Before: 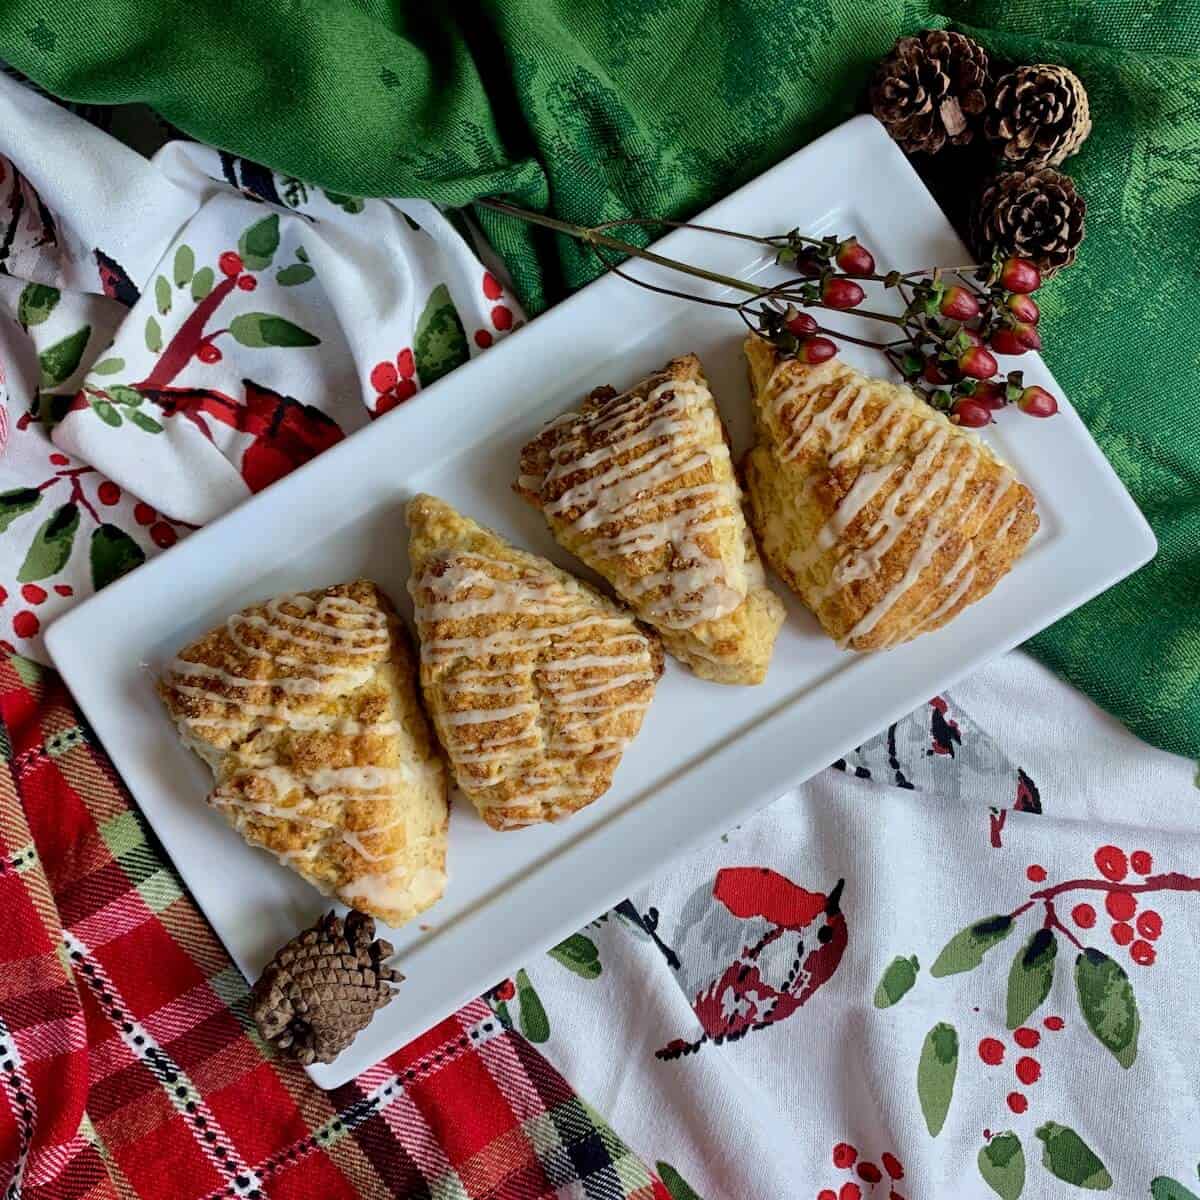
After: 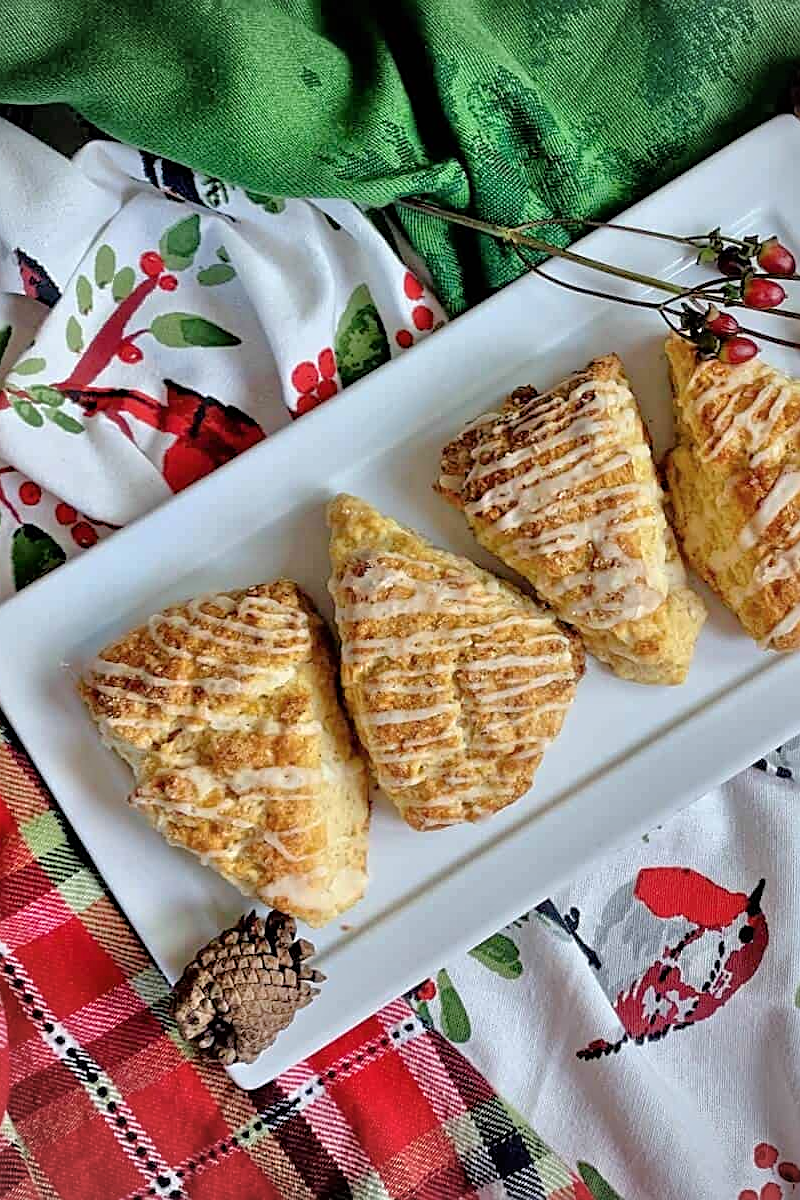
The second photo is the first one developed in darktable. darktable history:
crop and rotate: left 6.617%, right 26.717%
vignetting: fall-off radius 60.92%
tone equalizer: -7 EV 0.15 EV, -6 EV 0.6 EV, -5 EV 1.15 EV, -4 EV 1.33 EV, -3 EV 1.15 EV, -2 EV 0.6 EV, -1 EV 0.15 EV, mask exposure compensation -0.5 EV
color balance rgb: linear chroma grading › shadows -3%, linear chroma grading › highlights -4%
sharpen: on, module defaults
